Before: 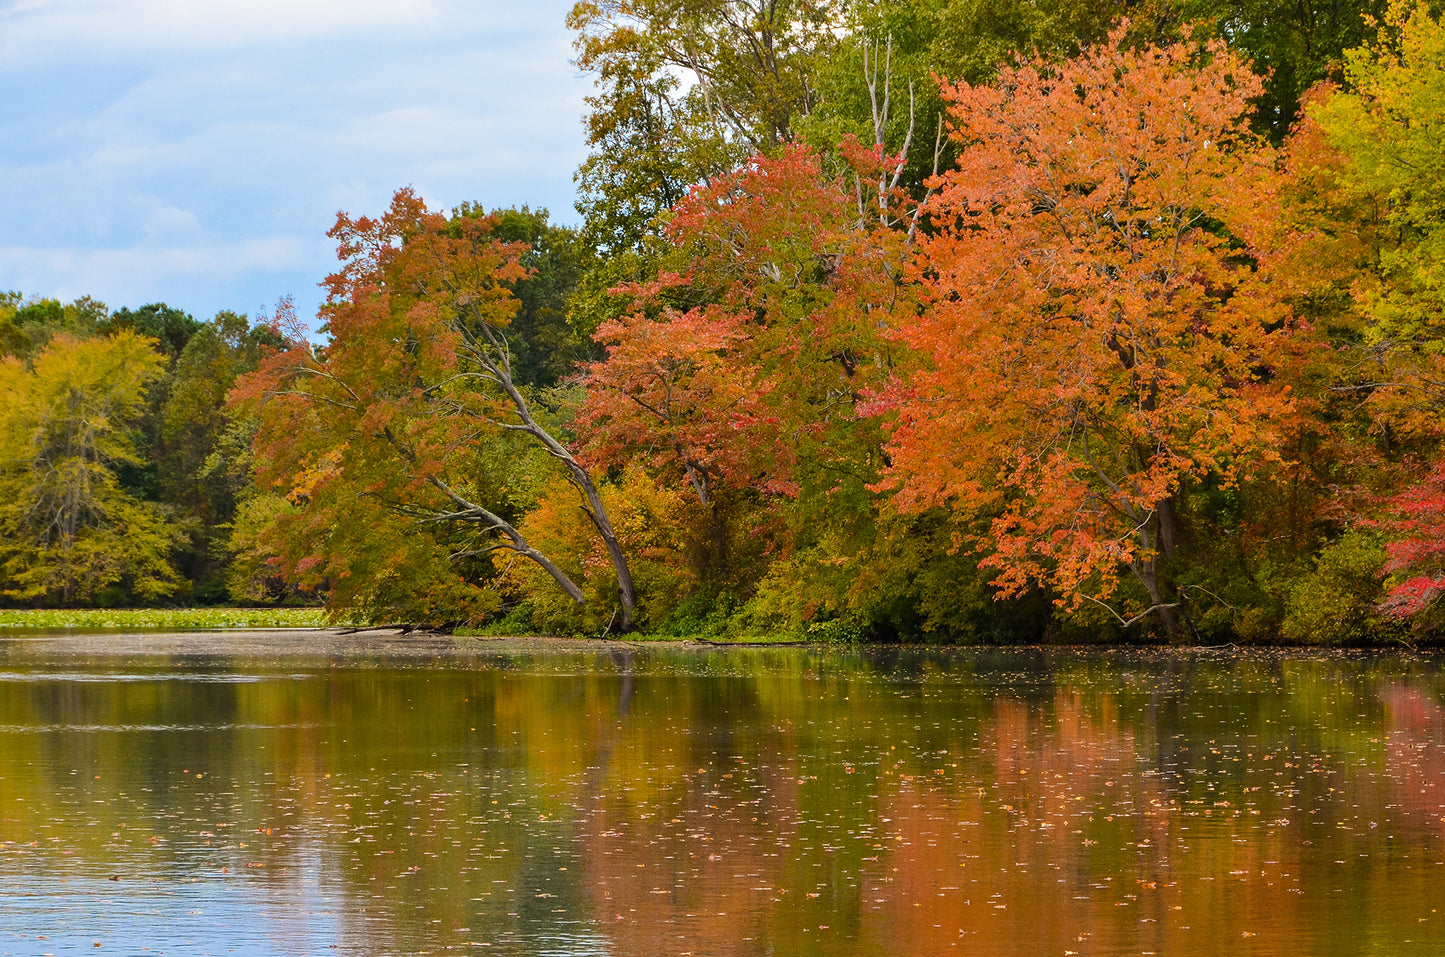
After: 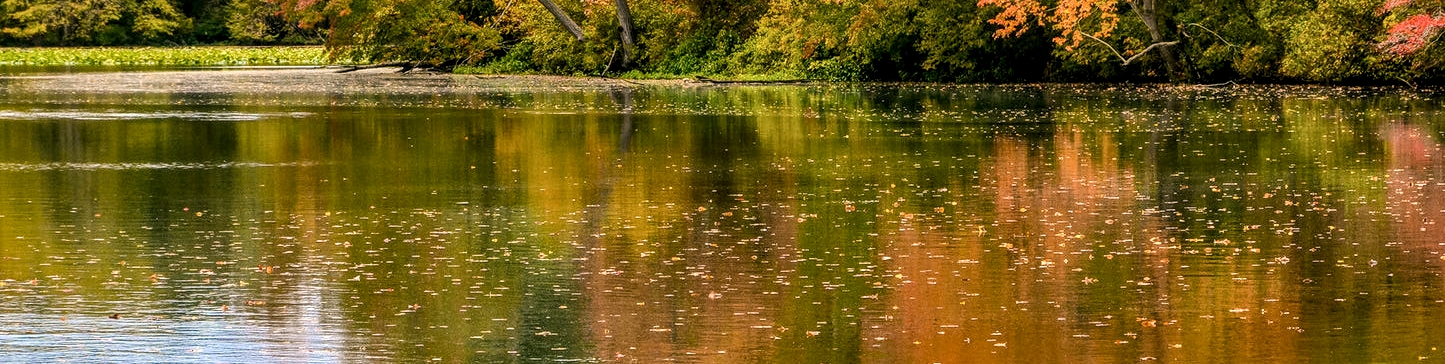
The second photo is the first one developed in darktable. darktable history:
local contrast: highlights 79%, shadows 56%, detail 174%, midtone range 0.423
color correction: highlights a* 4.44, highlights b* 4.91, shadows a* -8.16, shadows b* 4.8
crop and rotate: top 58.798%, bottom 3.148%
shadows and highlights: soften with gaussian
